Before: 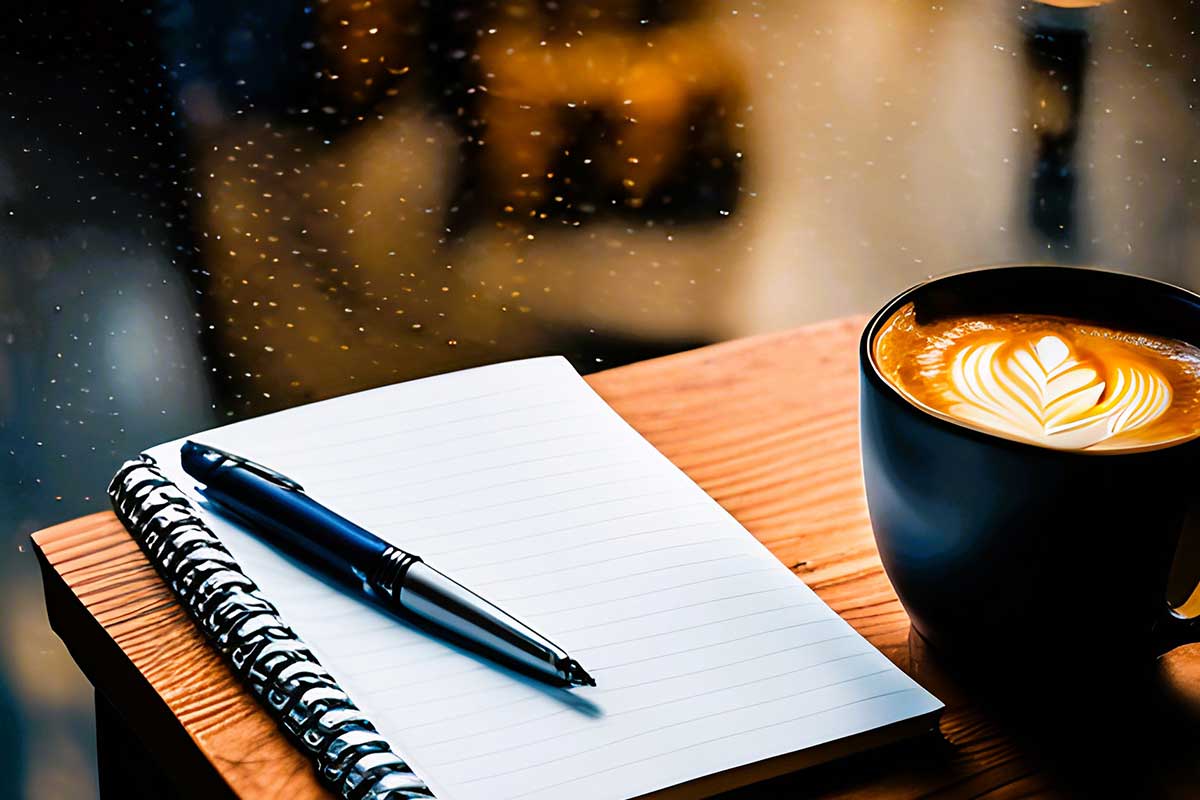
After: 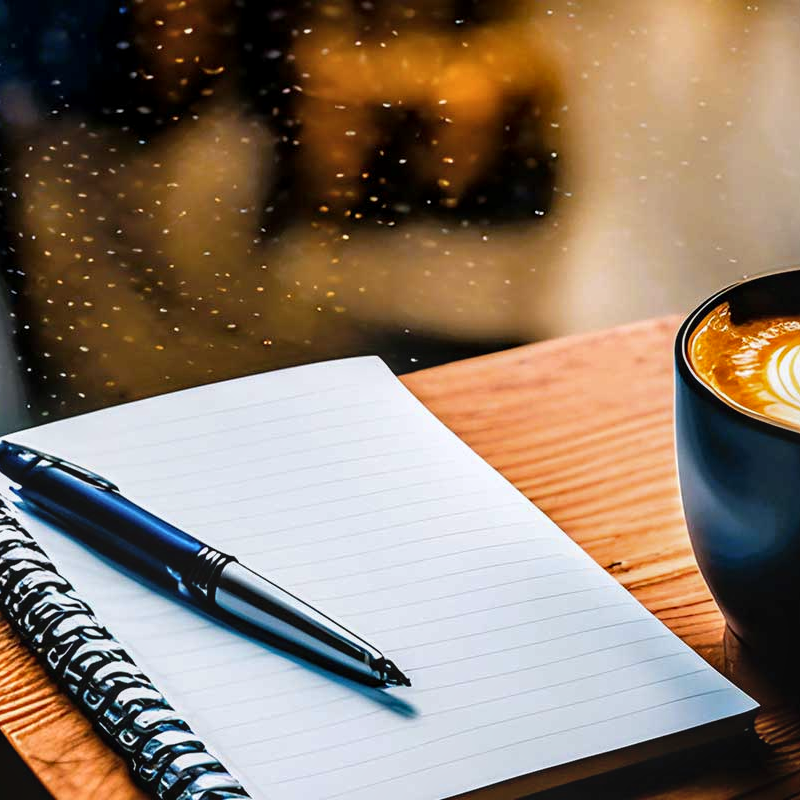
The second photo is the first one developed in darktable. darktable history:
white balance: red 0.988, blue 1.017
local contrast: on, module defaults
crop and rotate: left 15.446%, right 17.836%
